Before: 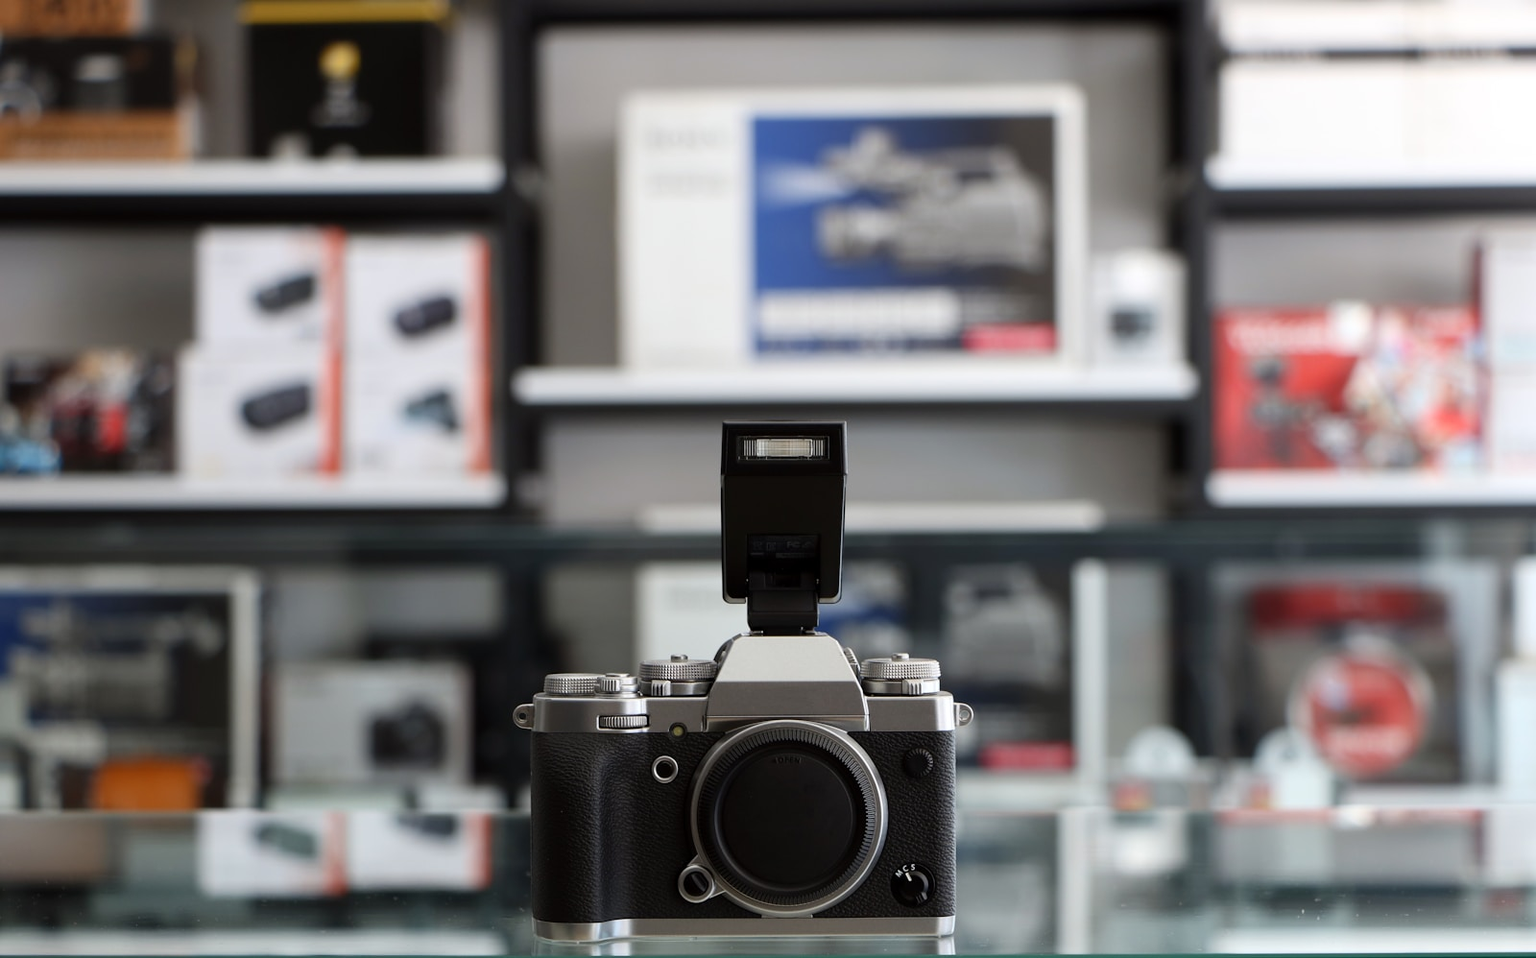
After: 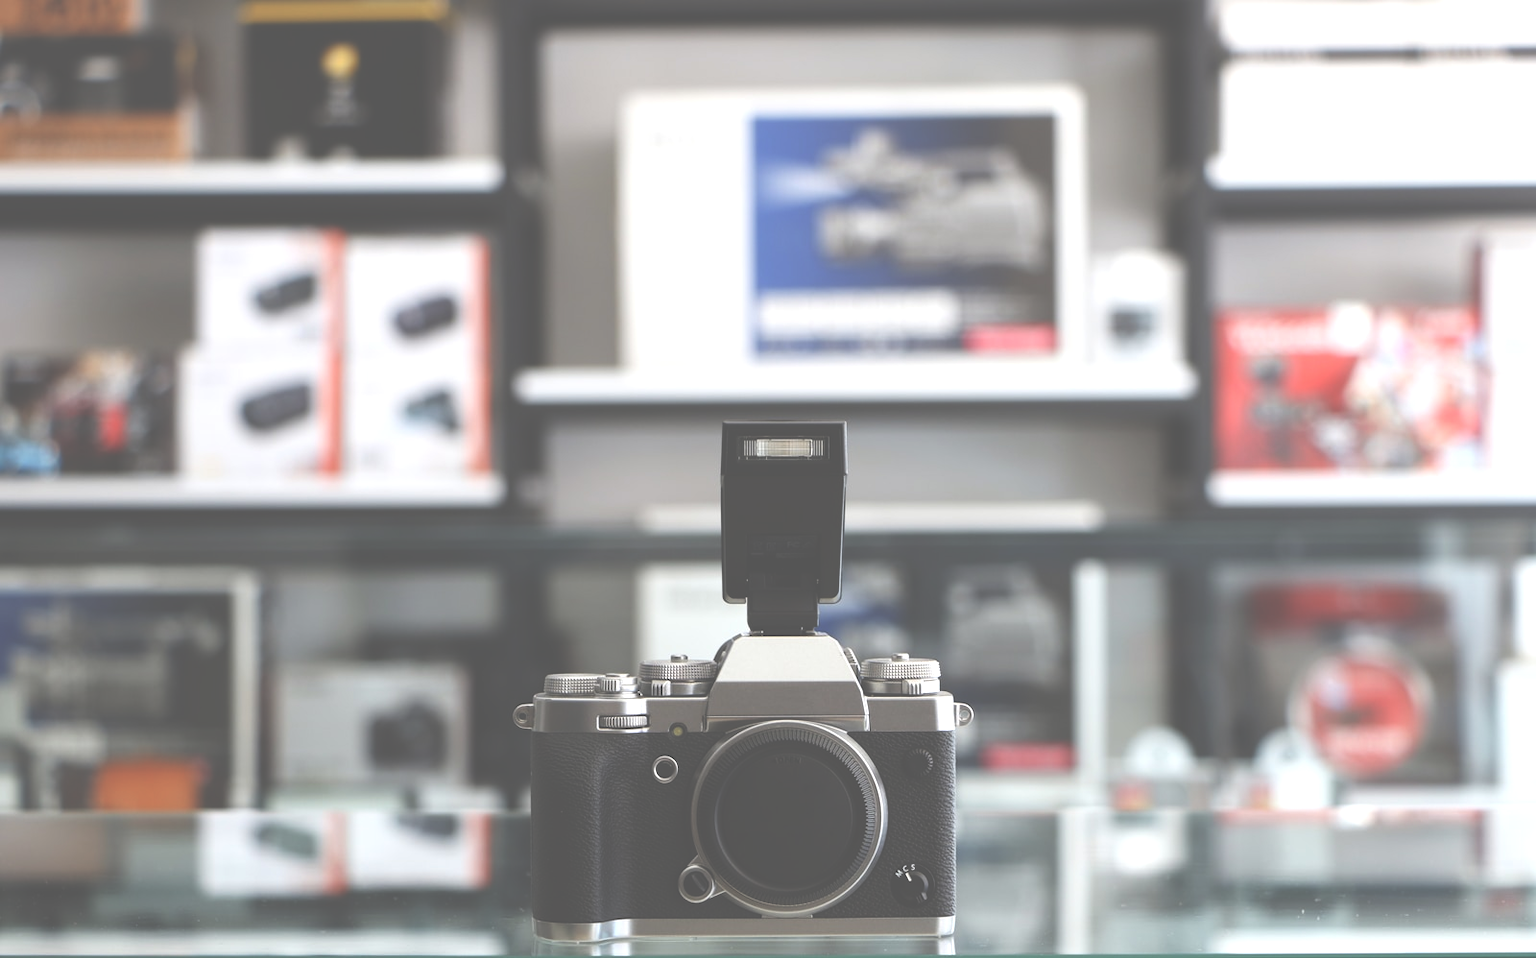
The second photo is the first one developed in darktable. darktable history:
exposure: black level correction -0.07, exposure 0.502 EV, compensate exposure bias true, compensate highlight preservation false
